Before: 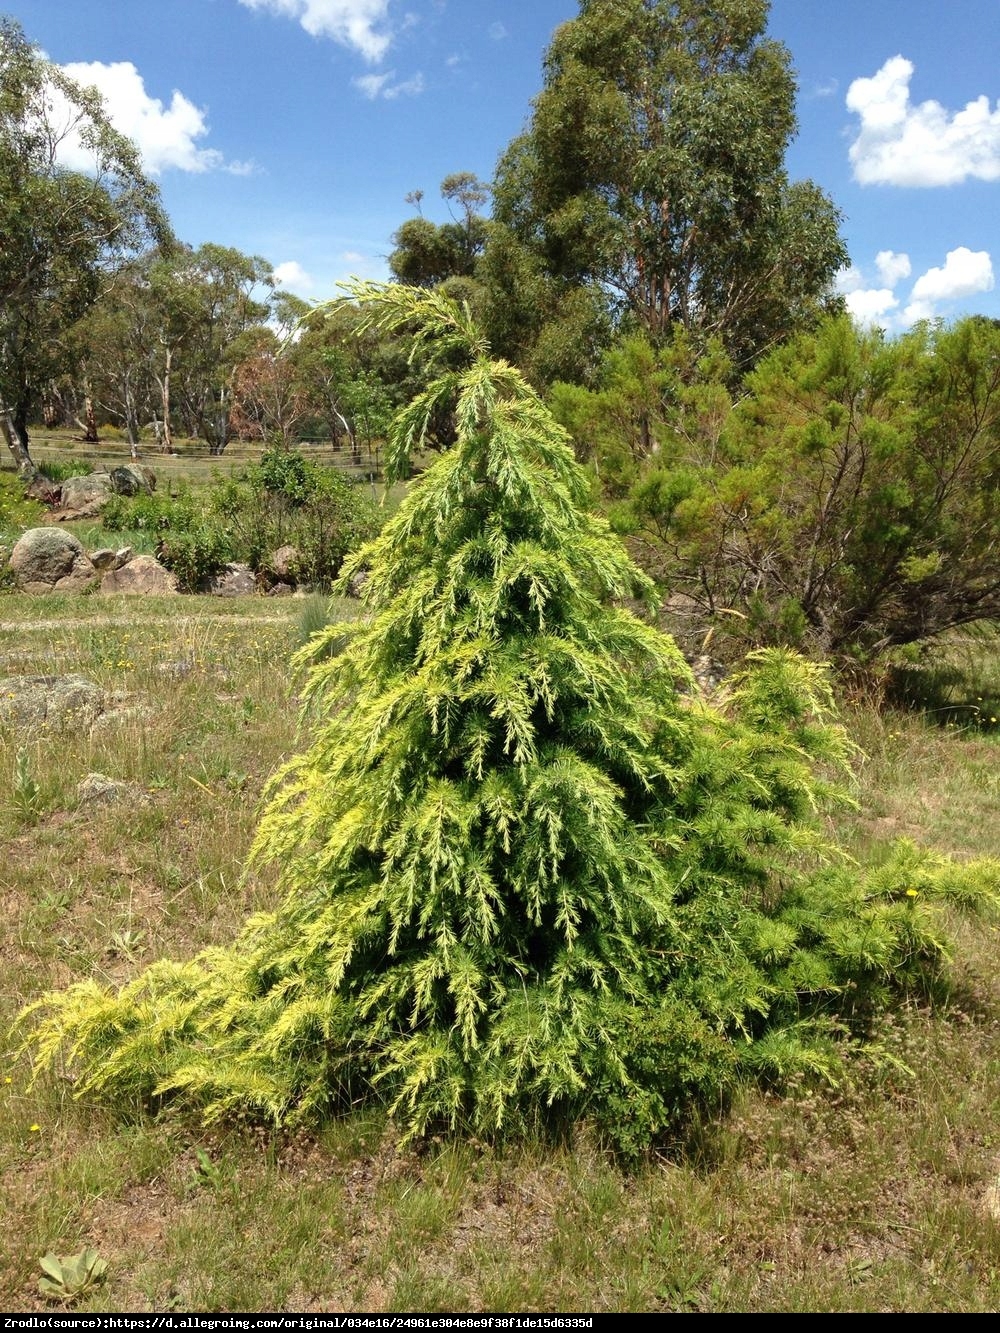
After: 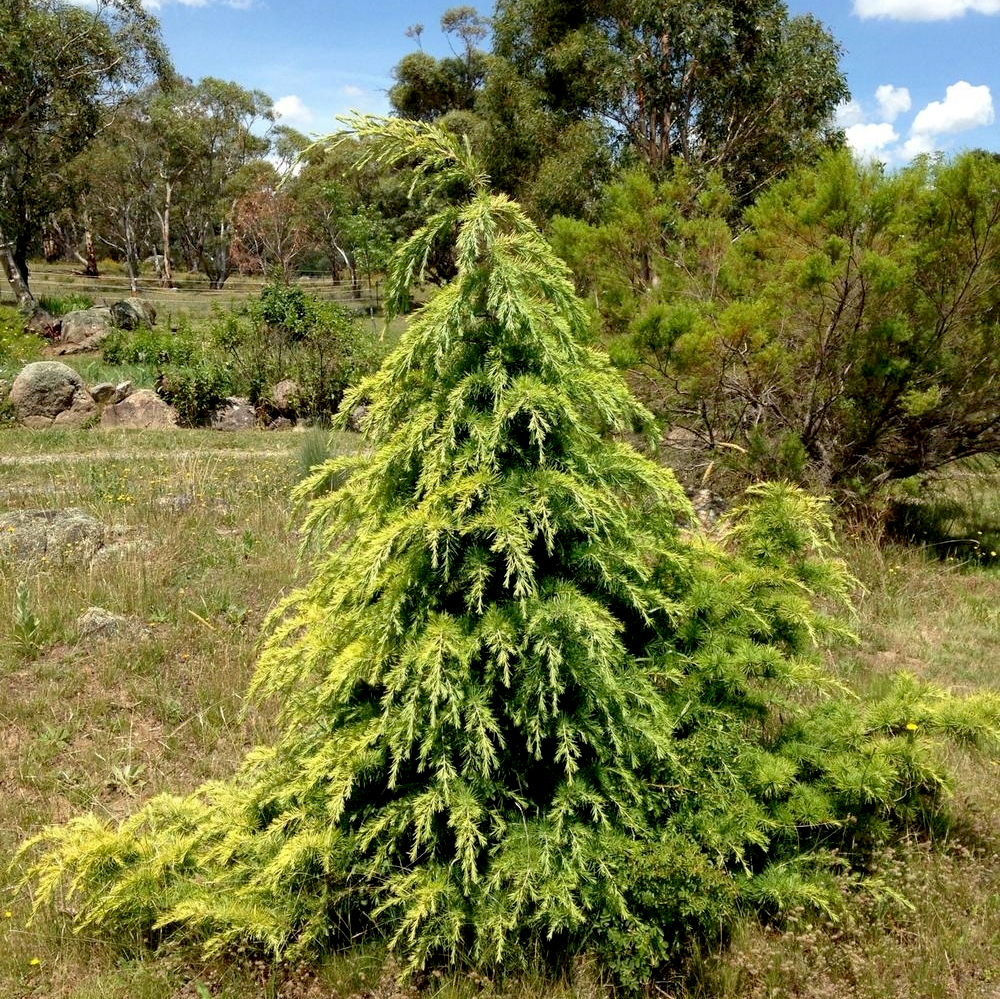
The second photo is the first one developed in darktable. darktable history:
exposure: black level correction 0.011, compensate highlight preservation false
crop and rotate: top 12.5%, bottom 12.5%
